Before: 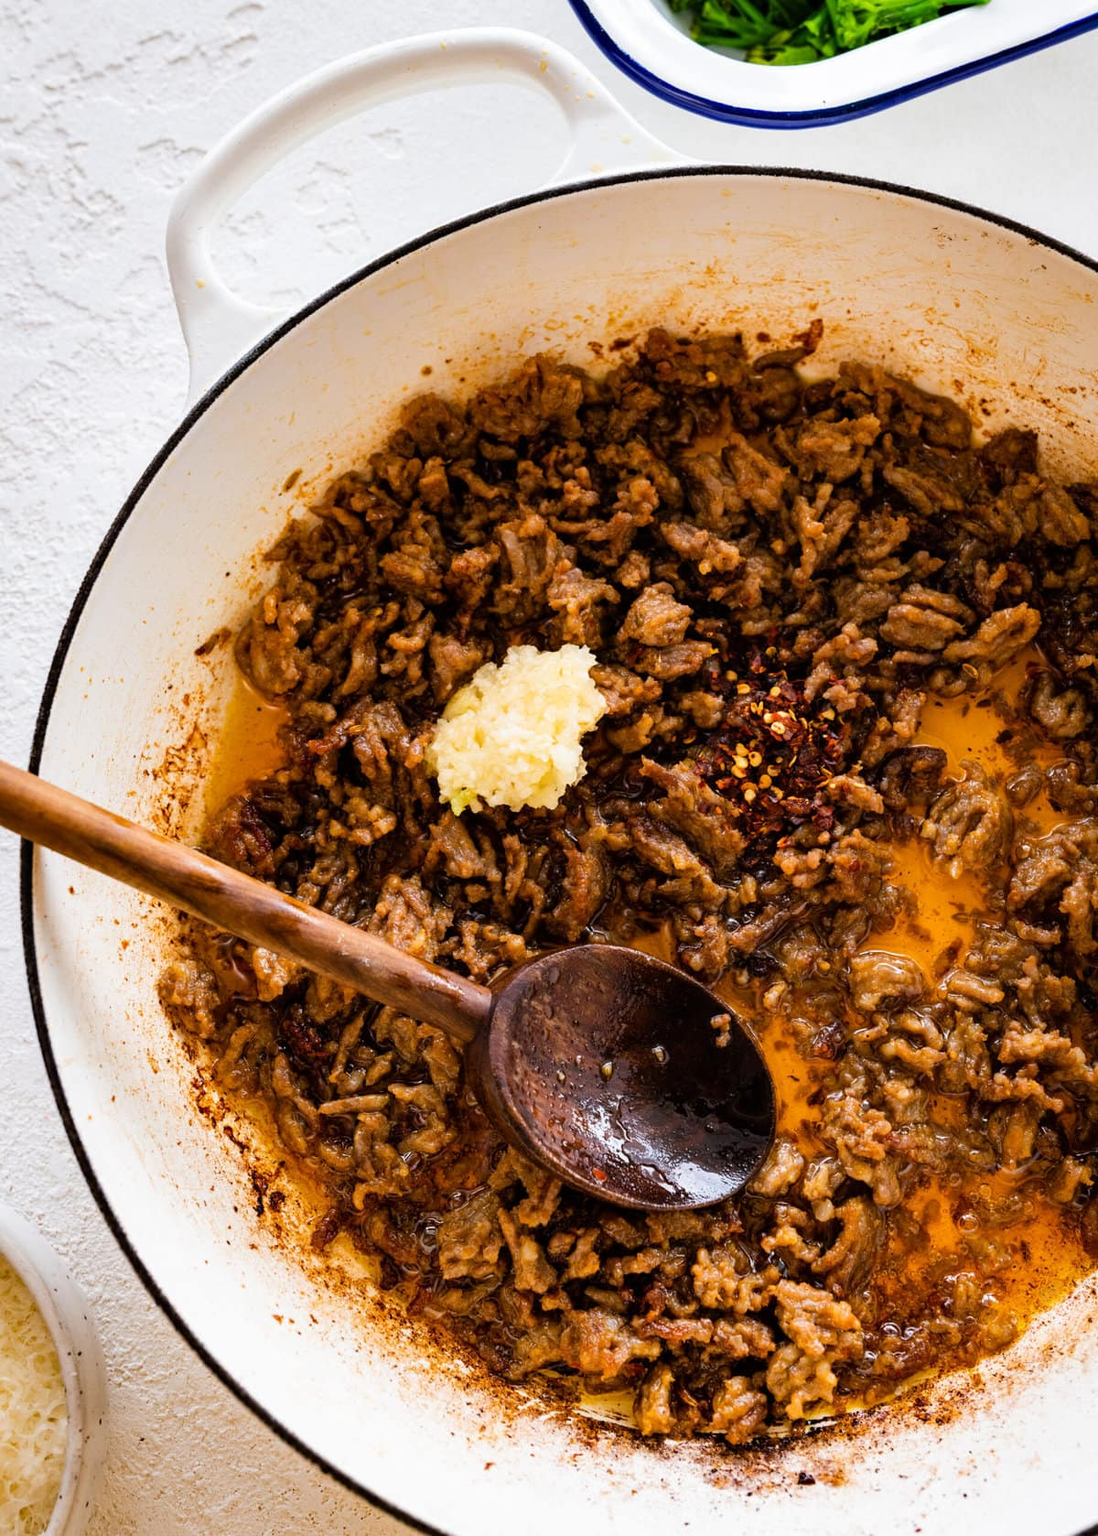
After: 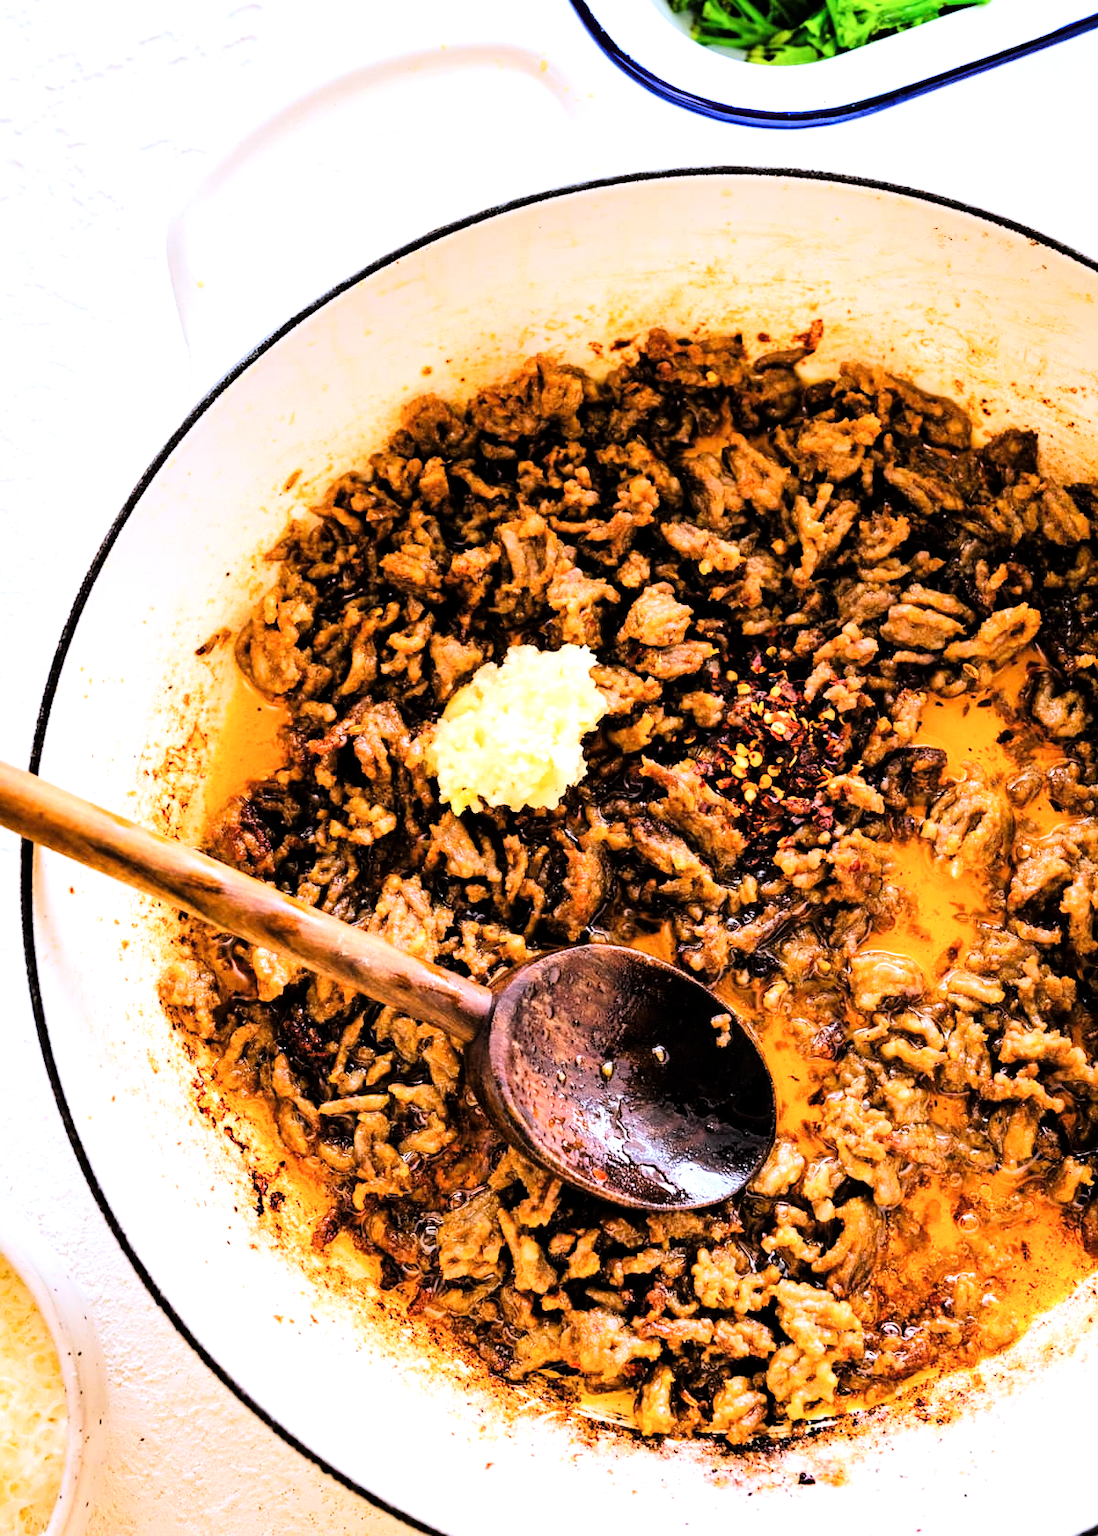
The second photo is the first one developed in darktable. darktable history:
exposure: exposure 0.6 EV, compensate highlight preservation false
color calibration: illuminant as shot in camera, x 0.358, y 0.373, temperature 4628.91 K
tone curve: curves: ch0 [(0, 0) (0.004, 0) (0.133, 0.071) (0.341, 0.453) (0.839, 0.922) (1, 1)], color space Lab, linked channels, preserve colors none
